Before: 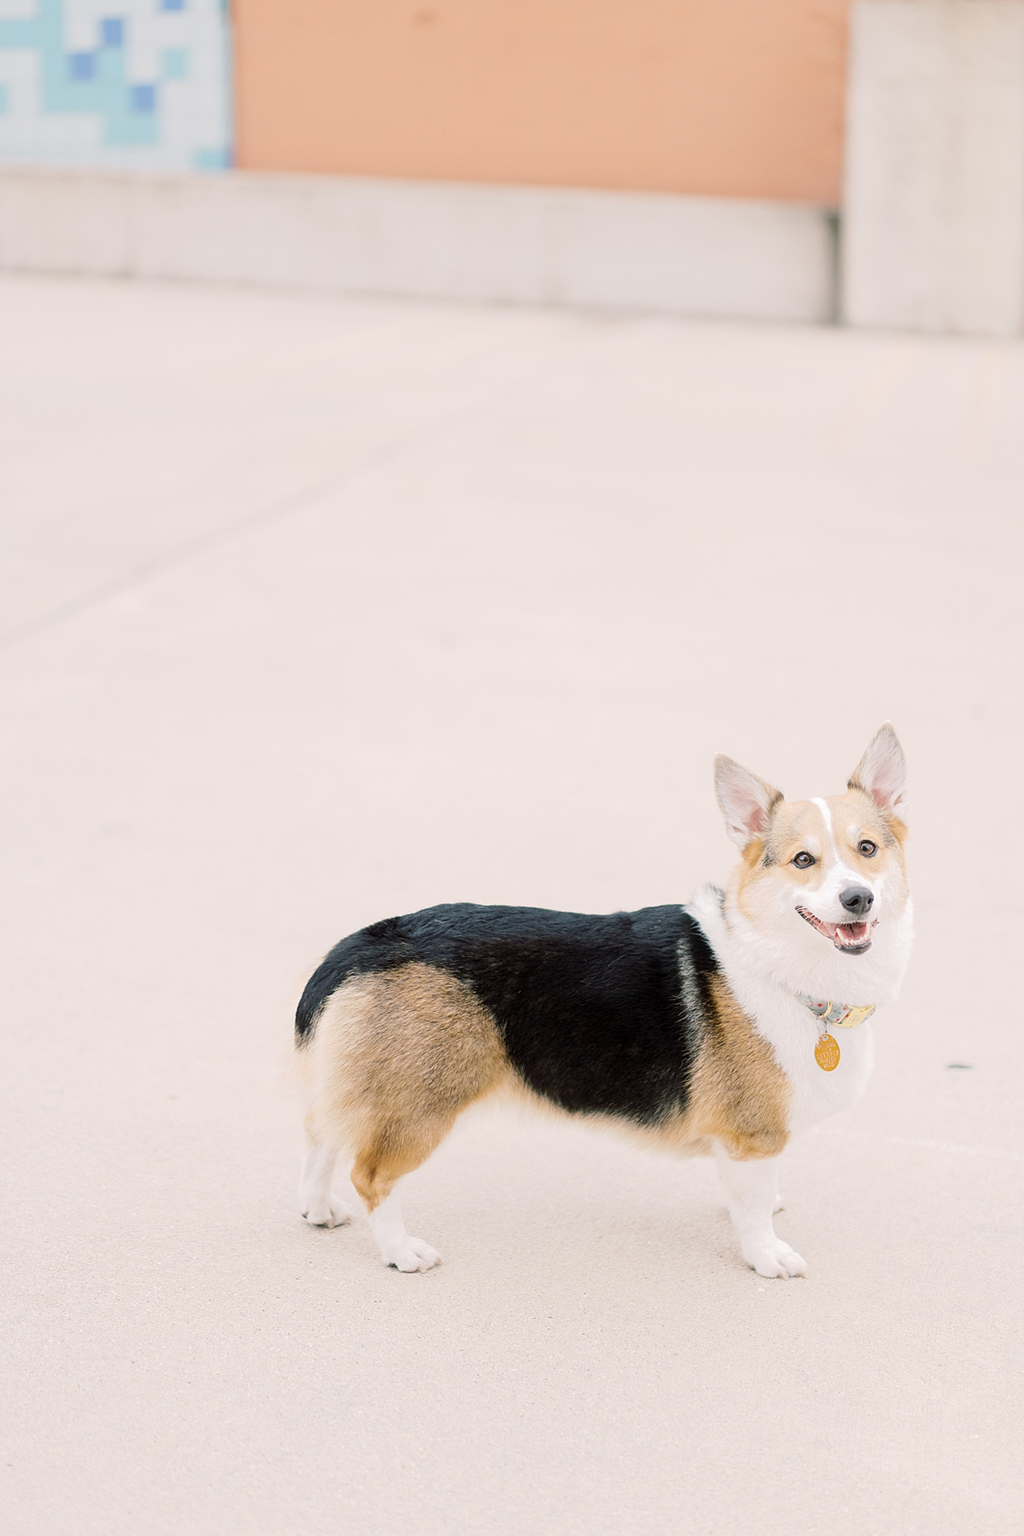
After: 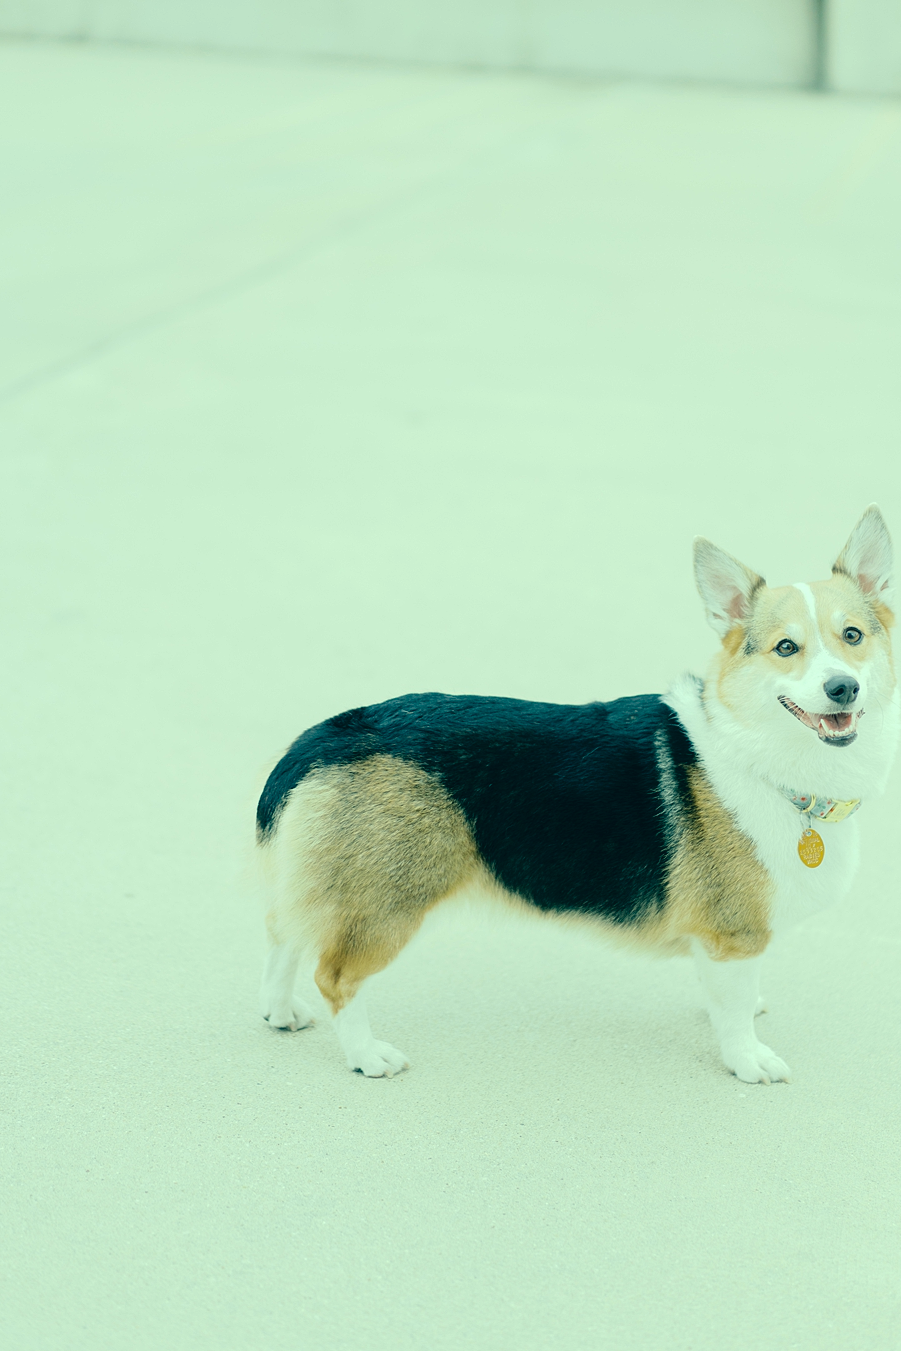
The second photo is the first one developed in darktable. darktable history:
crop and rotate: left 4.842%, top 15.51%, right 10.668%
color correction: highlights a* -20.08, highlights b* 9.8, shadows a* -20.4, shadows b* -10.76
